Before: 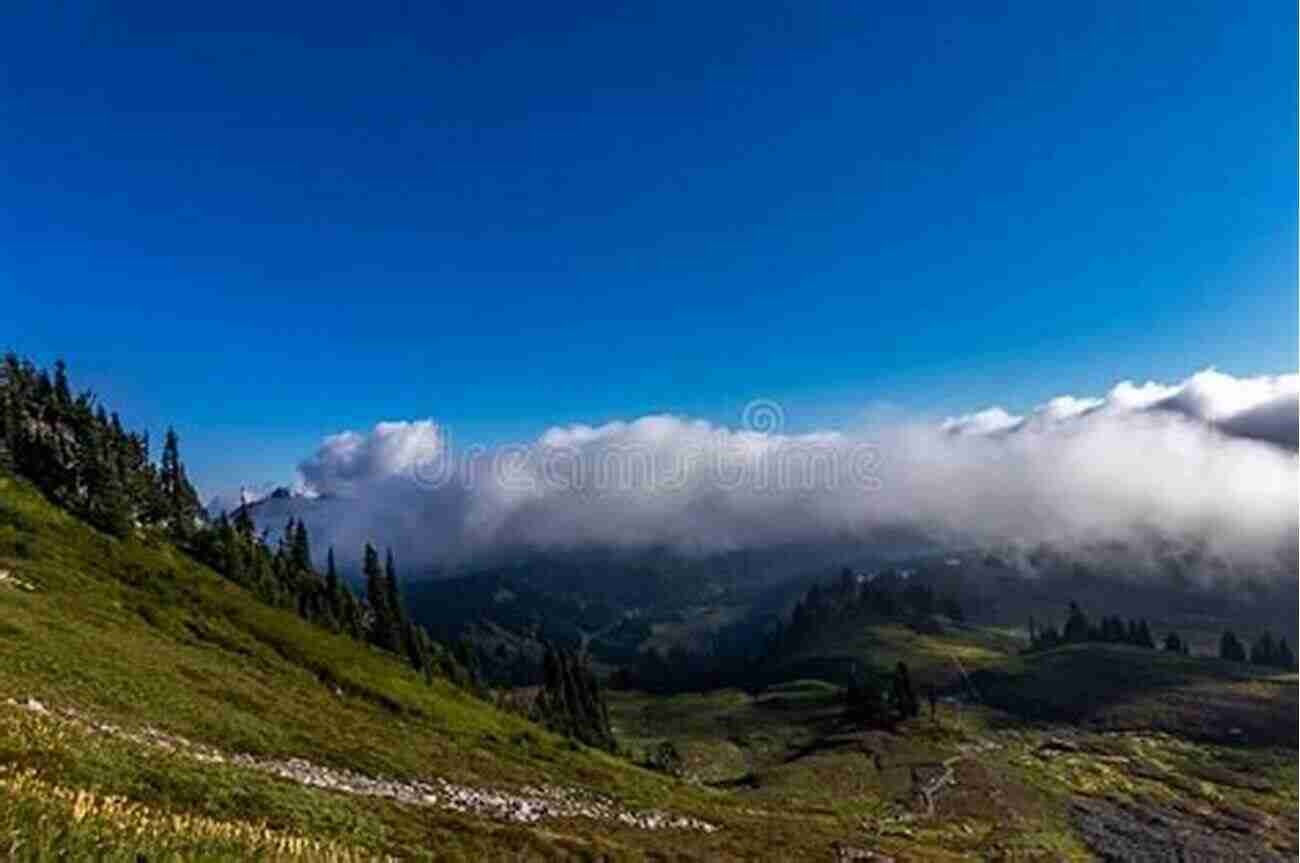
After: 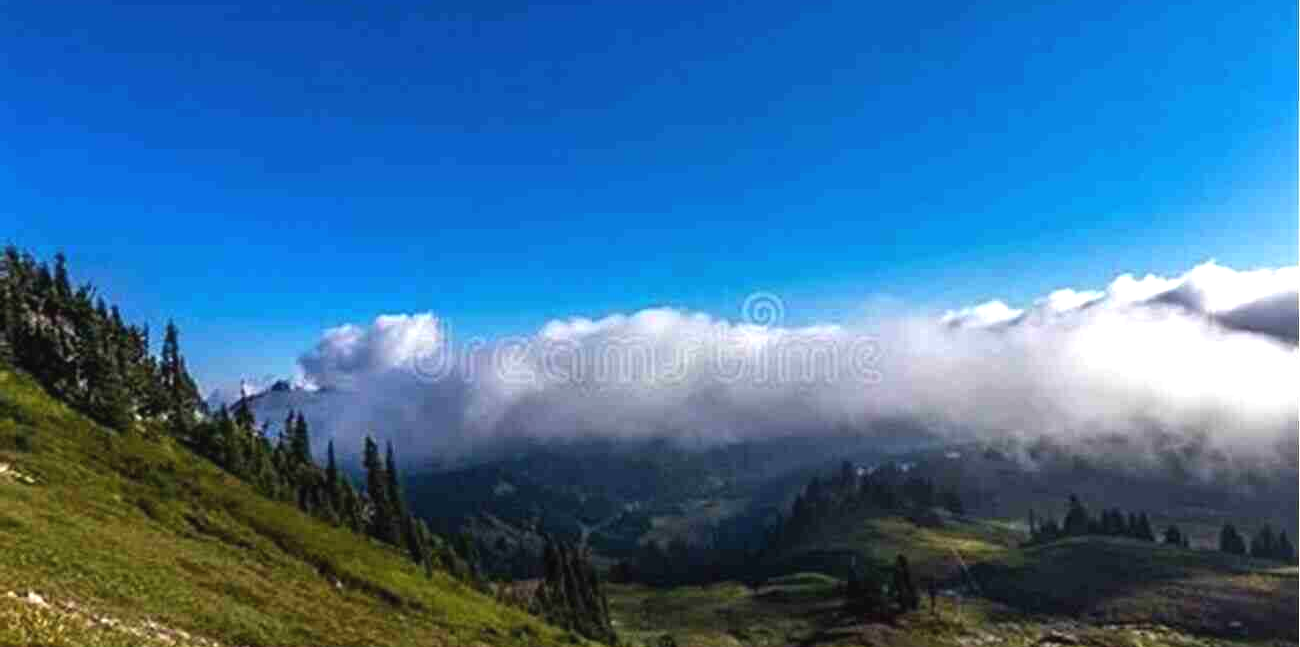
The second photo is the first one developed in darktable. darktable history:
exposure: black level correction -0.002, exposure 0.54 EV, compensate highlight preservation false
crop and rotate: top 12.5%, bottom 12.5%
